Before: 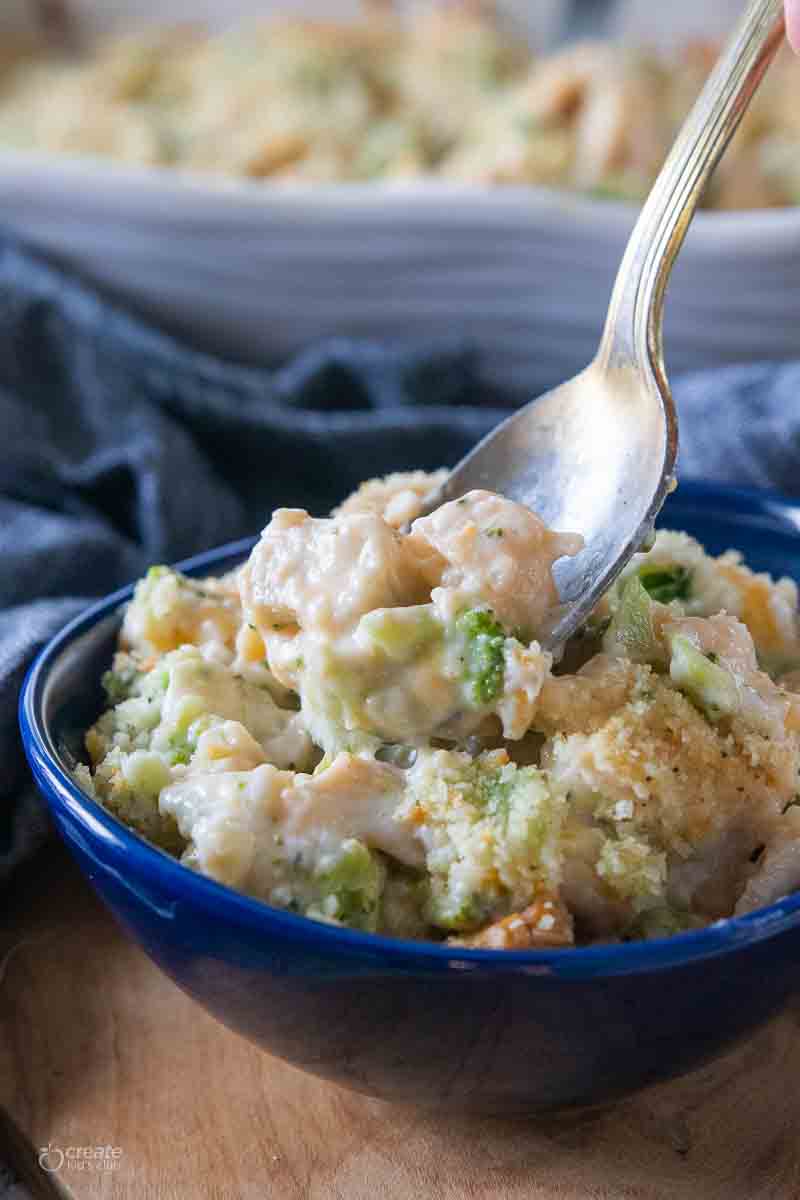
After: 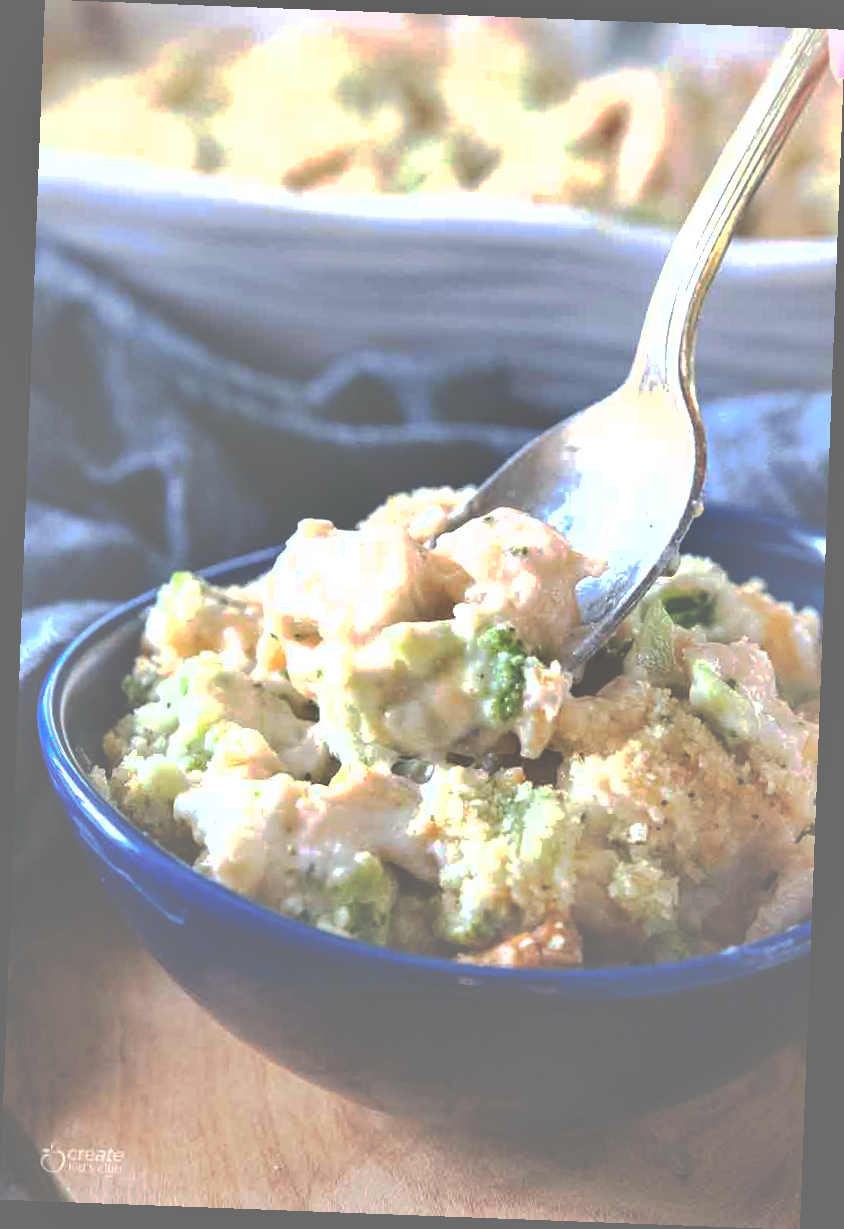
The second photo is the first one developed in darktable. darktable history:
rotate and perspective: rotation 2.17°, automatic cropping off
tone curve: curves: ch0 [(0, 0) (0.003, 0.453) (0.011, 0.457) (0.025, 0.457) (0.044, 0.463) (0.069, 0.464) (0.1, 0.471) (0.136, 0.475) (0.177, 0.481) (0.224, 0.486) (0.277, 0.496) (0.335, 0.515) (0.399, 0.544) (0.468, 0.577) (0.543, 0.621) (0.623, 0.67) (0.709, 0.73) (0.801, 0.788) (0.898, 0.848) (1, 1)], preserve colors none
shadows and highlights: low approximation 0.01, soften with gaussian
exposure: black level correction 0, exposure 1 EV, compensate exposure bias true, compensate highlight preservation false
